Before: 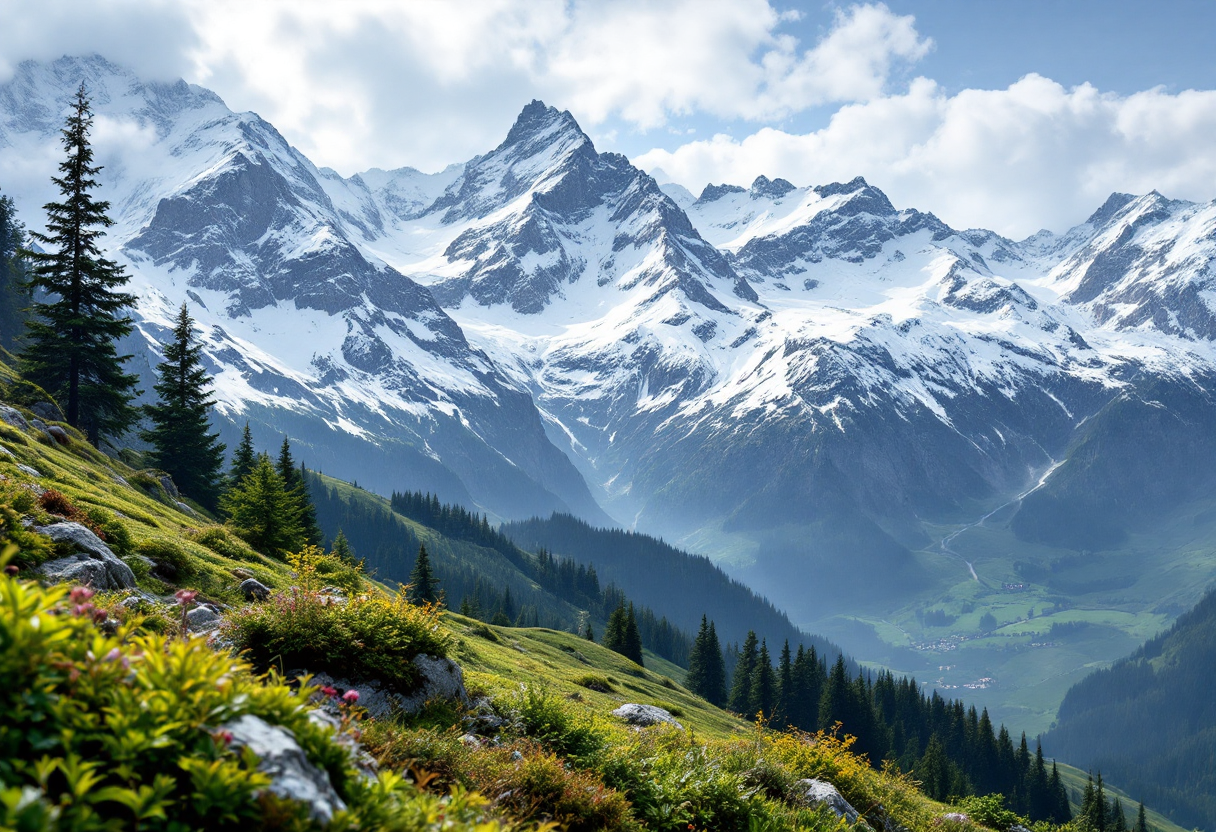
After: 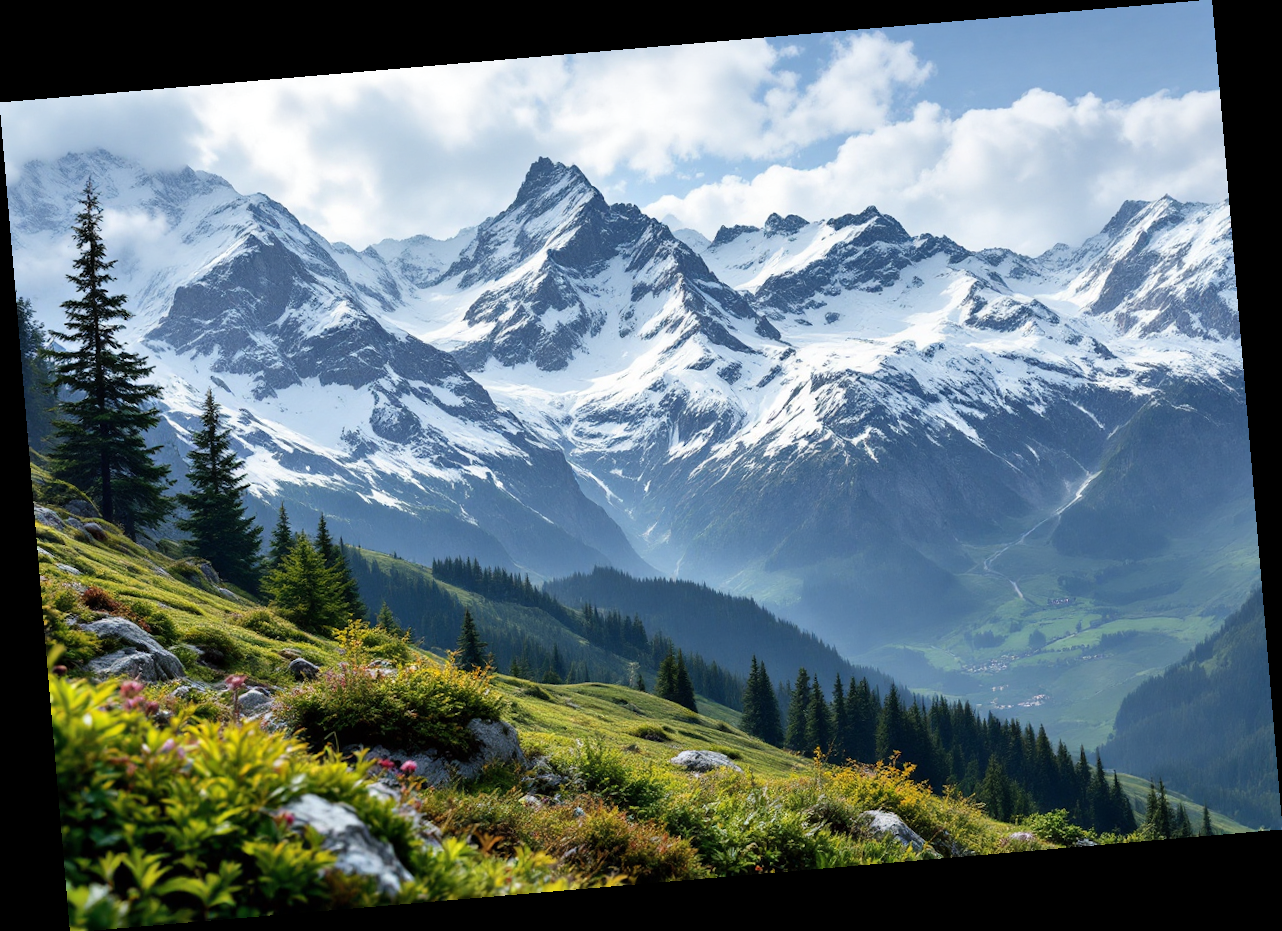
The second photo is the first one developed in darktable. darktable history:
shadows and highlights: shadows 25, highlights -48, soften with gaussian
rotate and perspective: rotation -4.86°, automatic cropping off
